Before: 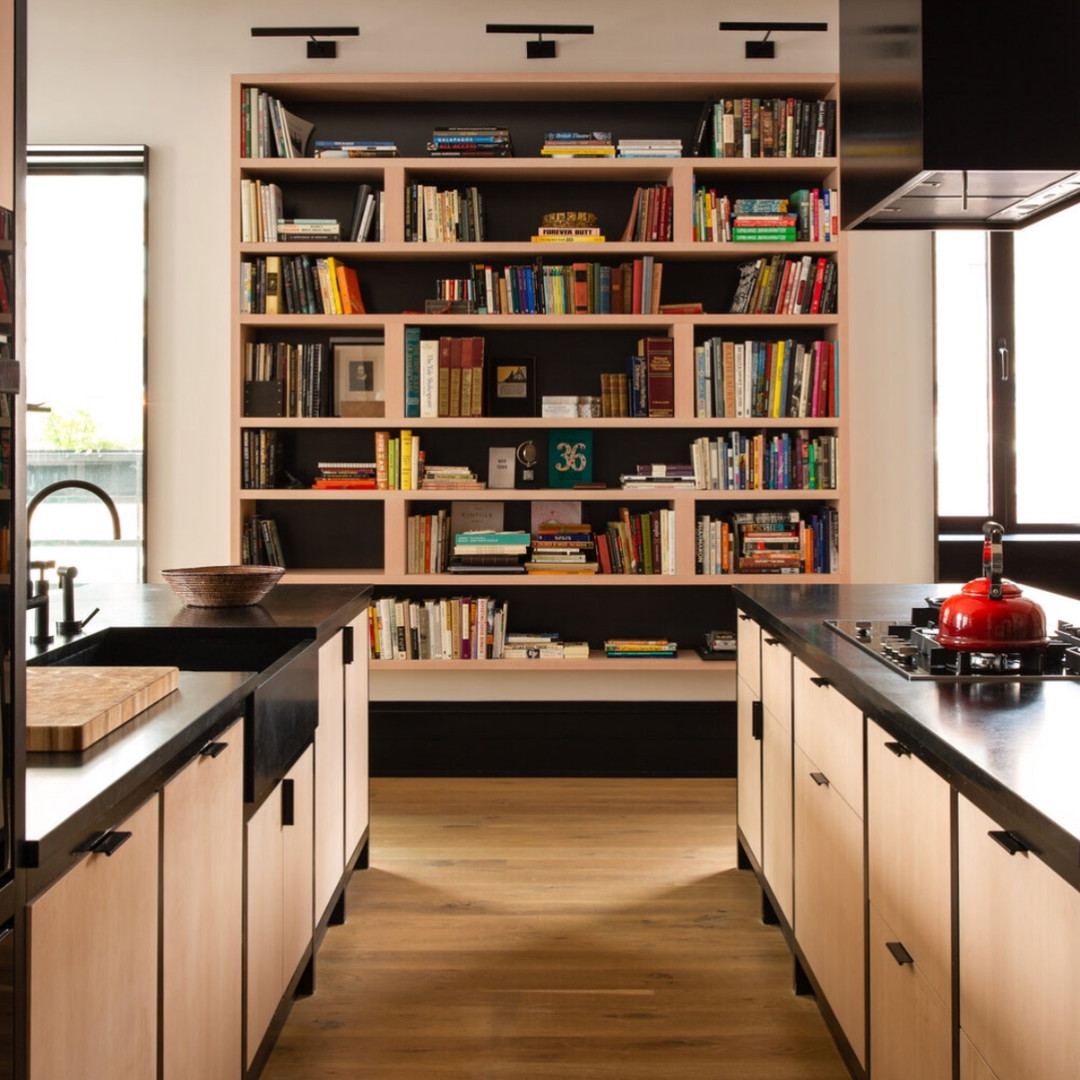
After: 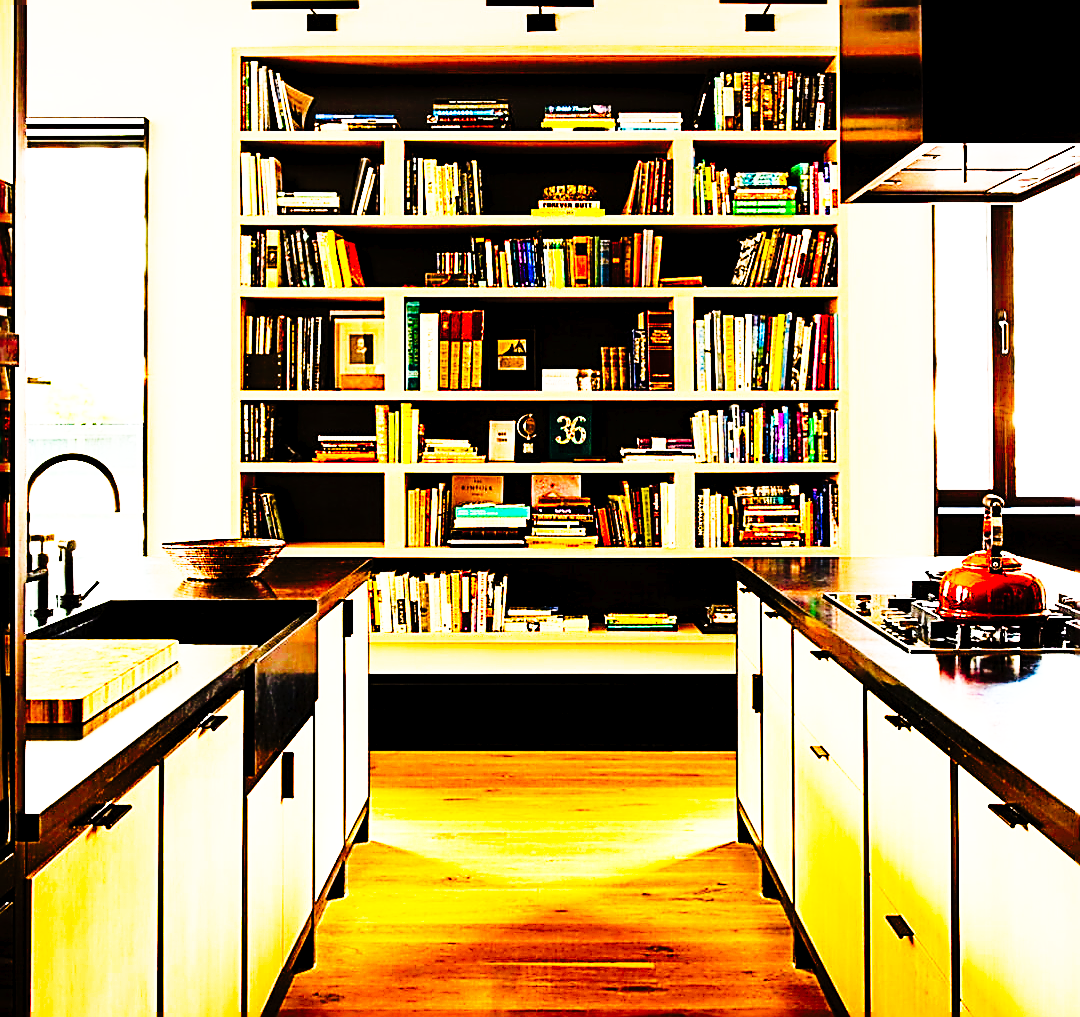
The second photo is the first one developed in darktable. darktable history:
sharpen: amount 1.876
crop and rotate: top 2.653%, bottom 3.104%
exposure: black level correction 0.001, exposure 0.498 EV, compensate highlight preservation false
local contrast: mode bilateral grid, contrast 20, coarseness 50, detail 120%, midtone range 0.2
tone curve: curves: ch0 [(0, 0) (0.003, 0.01) (0.011, 0.012) (0.025, 0.012) (0.044, 0.017) (0.069, 0.021) (0.1, 0.025) (0.136, 0.03) (0.177, 0.037) (0.224, 0.052) (0.277, 0.092) (0.335, 0.16) (0.399, 0.3) (0.468, 0.463) (0.543, 0.639) (0.623, 0.796) (0.709, 0.904) (0.801, 0.962) (0.898, 0.988) (1, 1)], preserve colors none
color balance rgb: global offset › luminance -0.883%, linear chroma grading › global chroma 10.27%, perceptual saturation grading › global saturation 20%, perceptual saturation grading › highlights -25.569%, perceptual saturation grading › shadows 49.573%, global vibrance 50.617%
base curve: curves: ch0 [(0, 0) (0.028, 0.03) (0.121, 0.232) (0.46, 0.748) (0.859, 0.968) (1, 1)]
